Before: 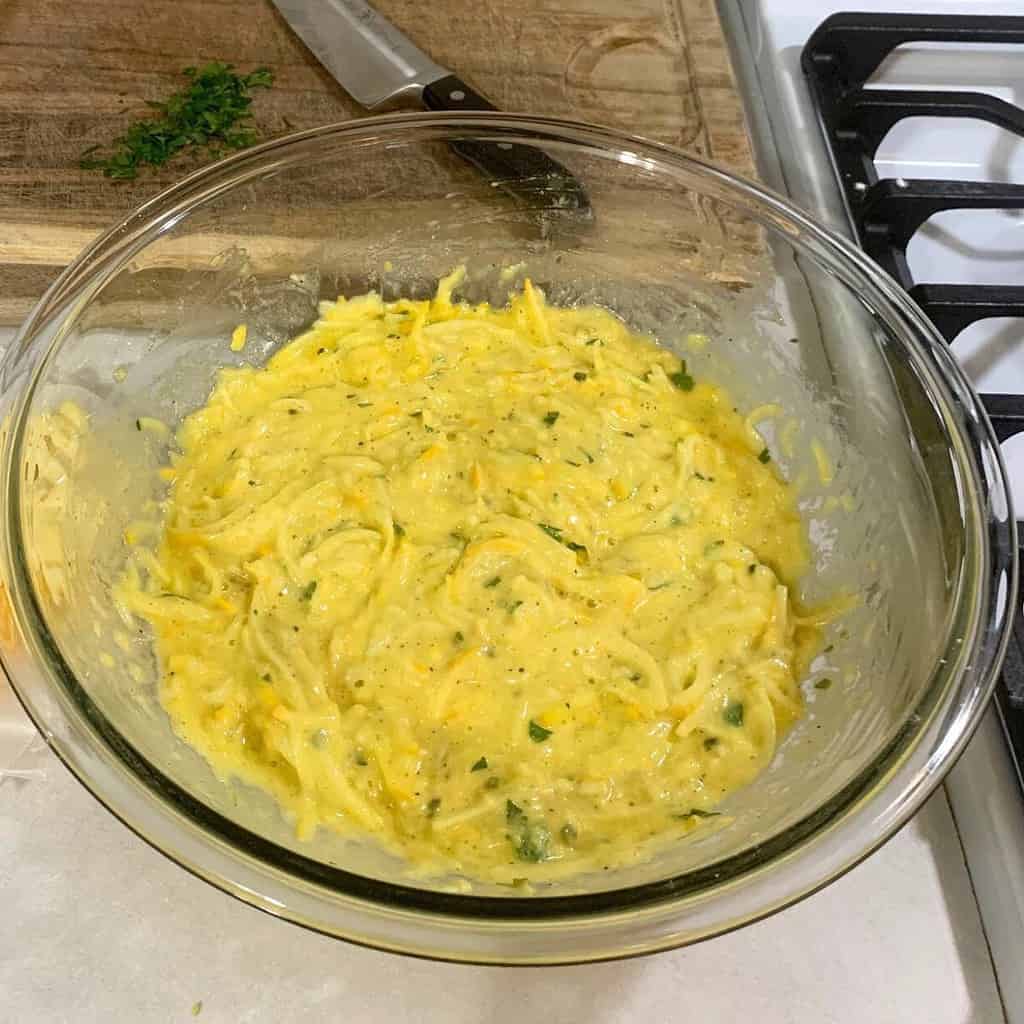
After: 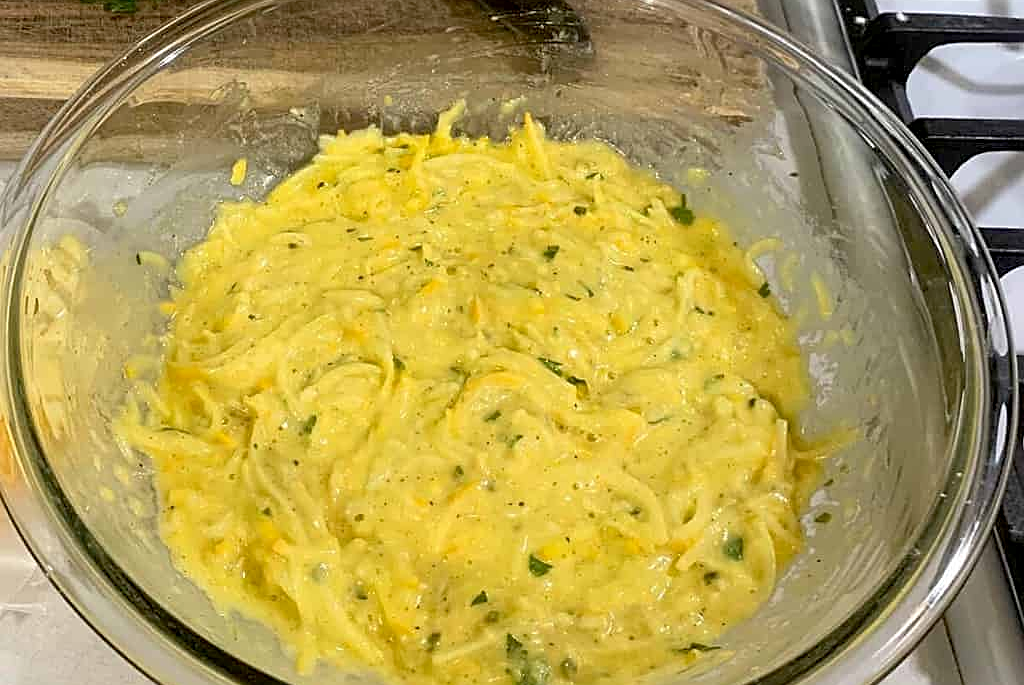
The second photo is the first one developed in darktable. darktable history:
sharpen: on, module defaults
exposure: black level correction 0.005, exposure 0.015 EV, compensate highlight preservation false
crop: top 16.29%, bottom 16.723%
